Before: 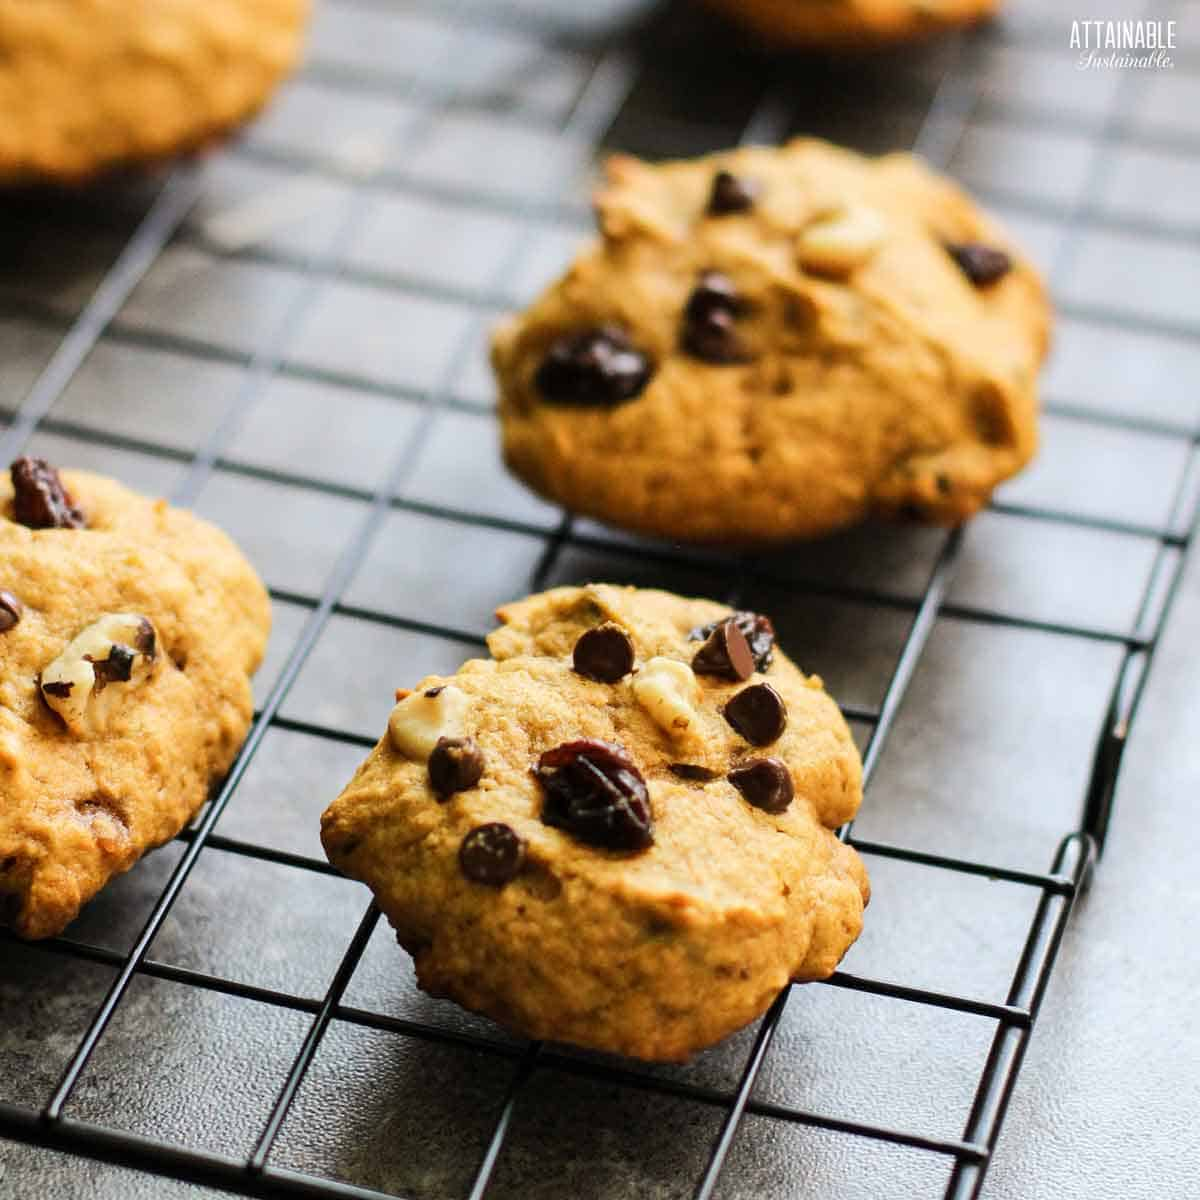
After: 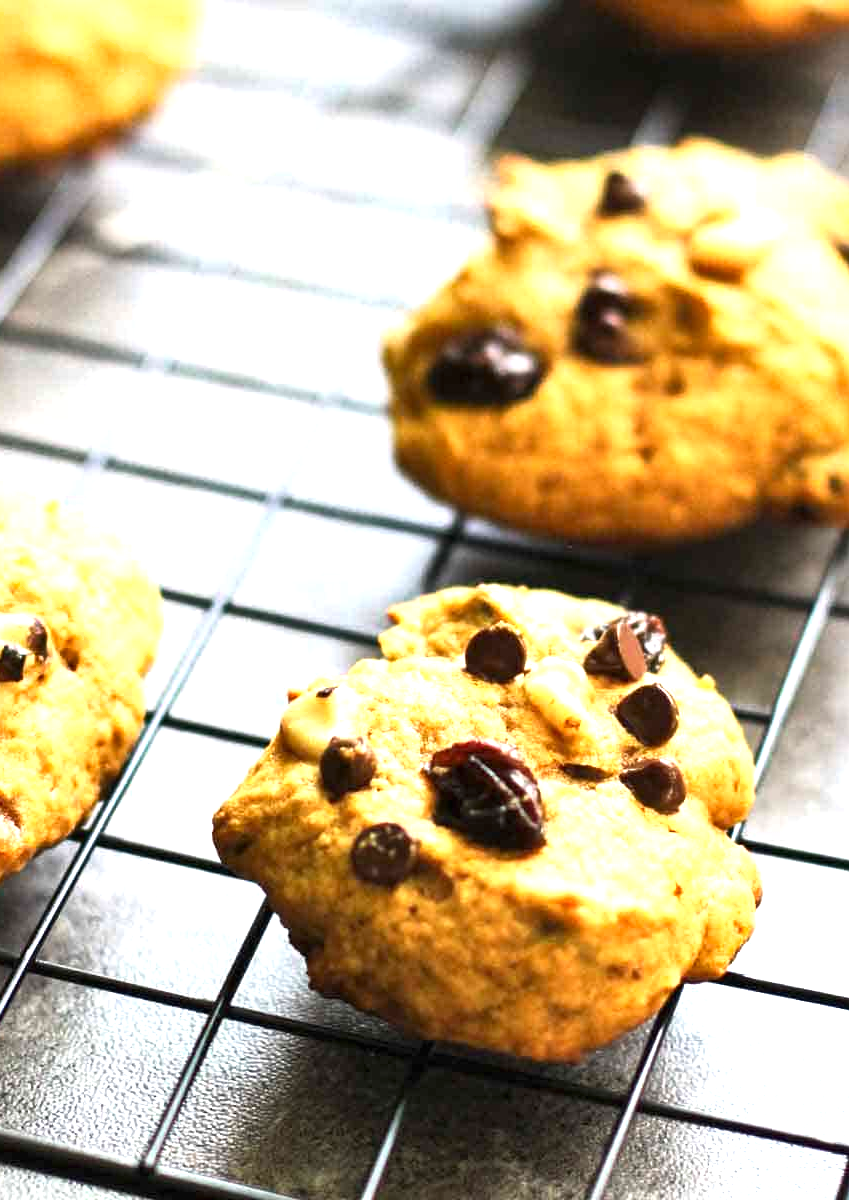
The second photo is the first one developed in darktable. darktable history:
exposure: black level correction 0, exposure 1.173 EV, compensate exposure bias true, compensate highlight preservation false
crop and rotate: left 9.061%, right 20.142%
shadows and highlights: shadows 37.27, highlights -28.18, soften with gaussian
